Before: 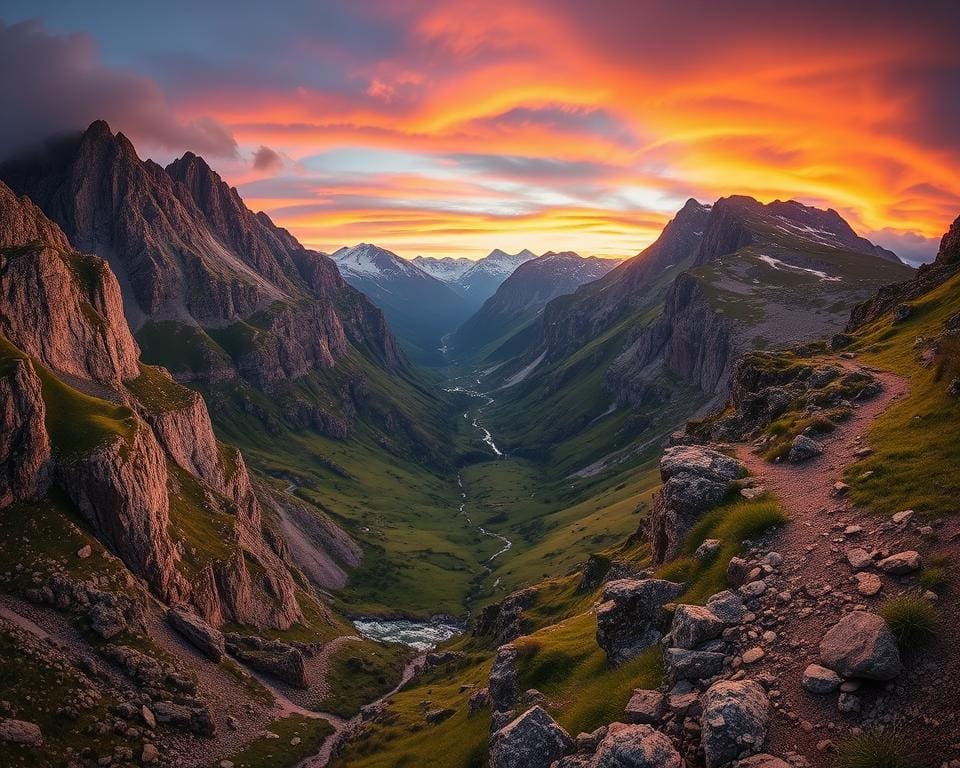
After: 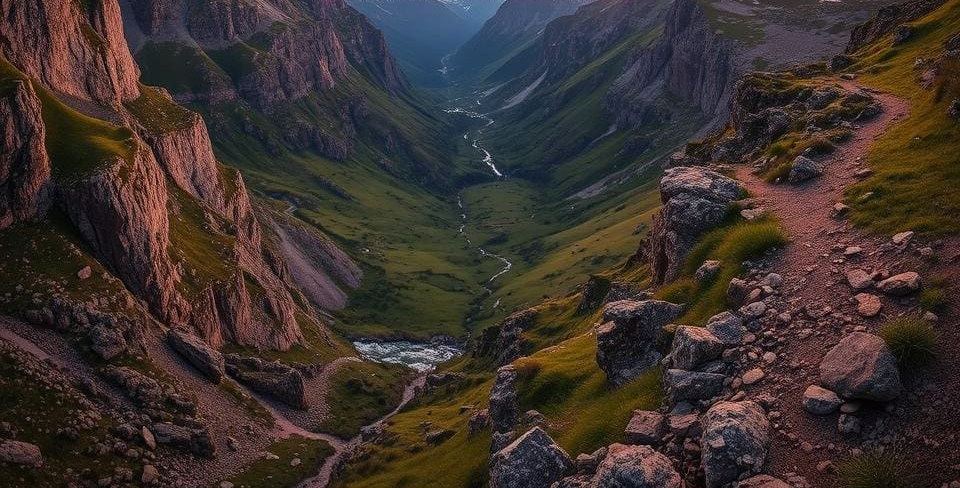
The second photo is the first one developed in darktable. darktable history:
white balance: red 0.976, blue 1.04
crop and rotate: top 36.435%
